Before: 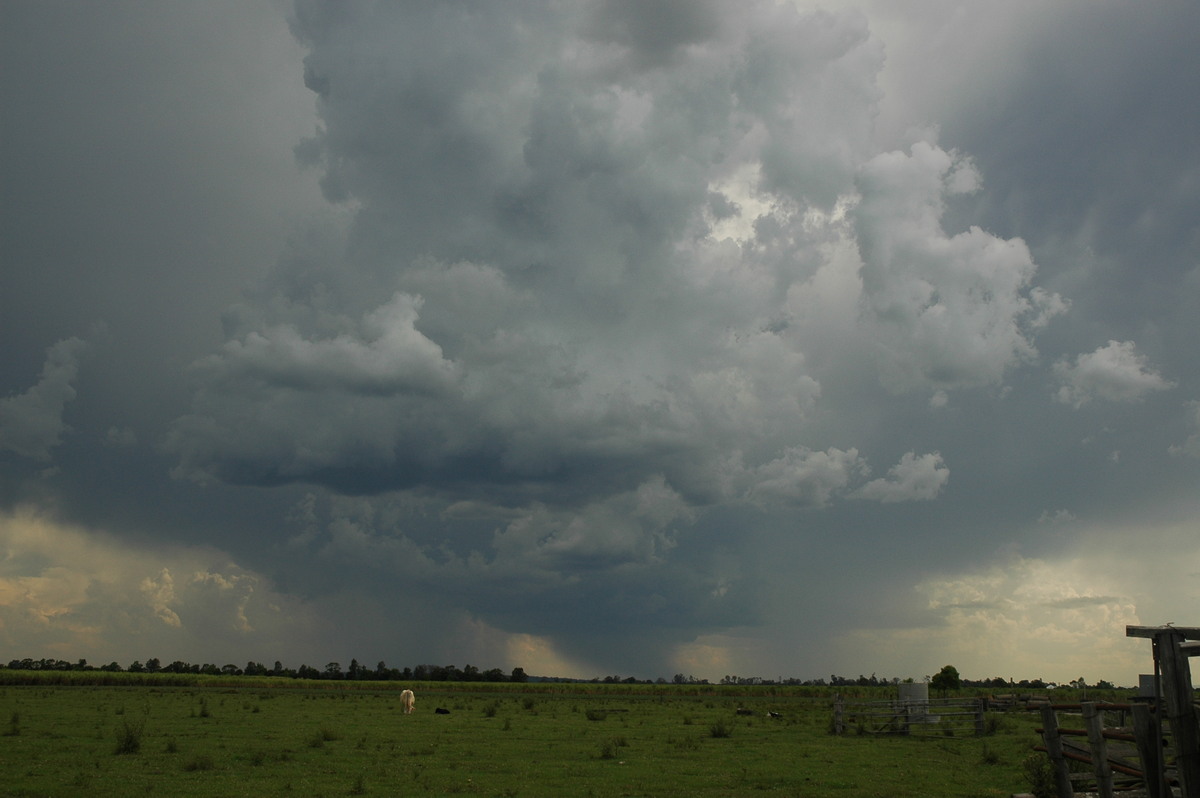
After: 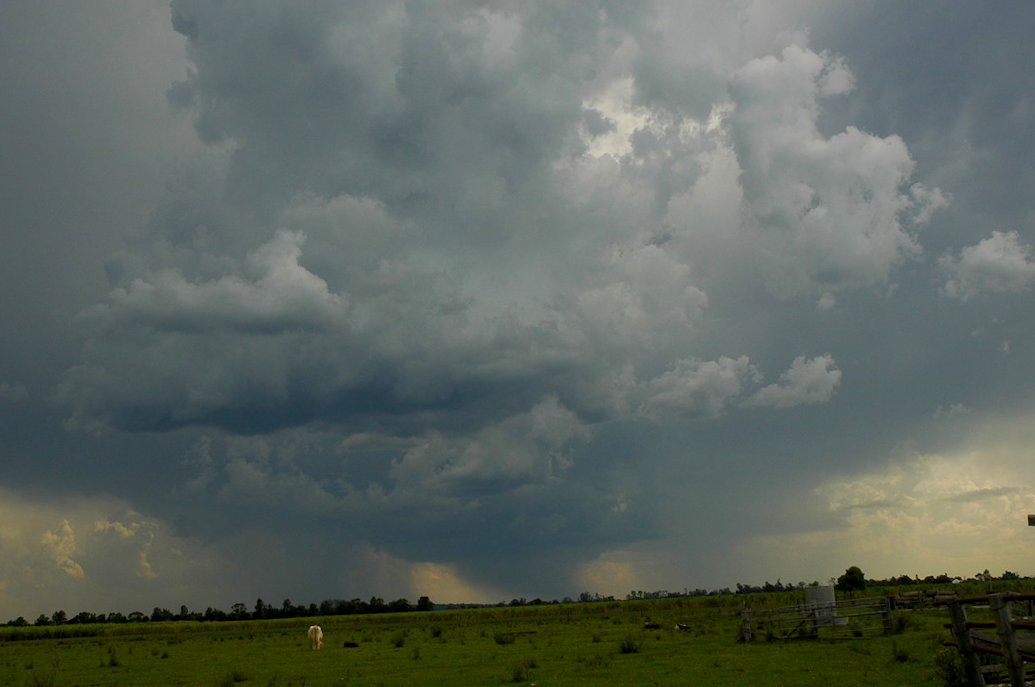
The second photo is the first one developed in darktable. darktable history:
color balance rgb: global offset › luminance -0.481%, perceptual saturation grading › global saturation 25.282%, global vibrance 3.534%
crop and rotate: angle 3.71°, left 5.465%, top 5.693%
